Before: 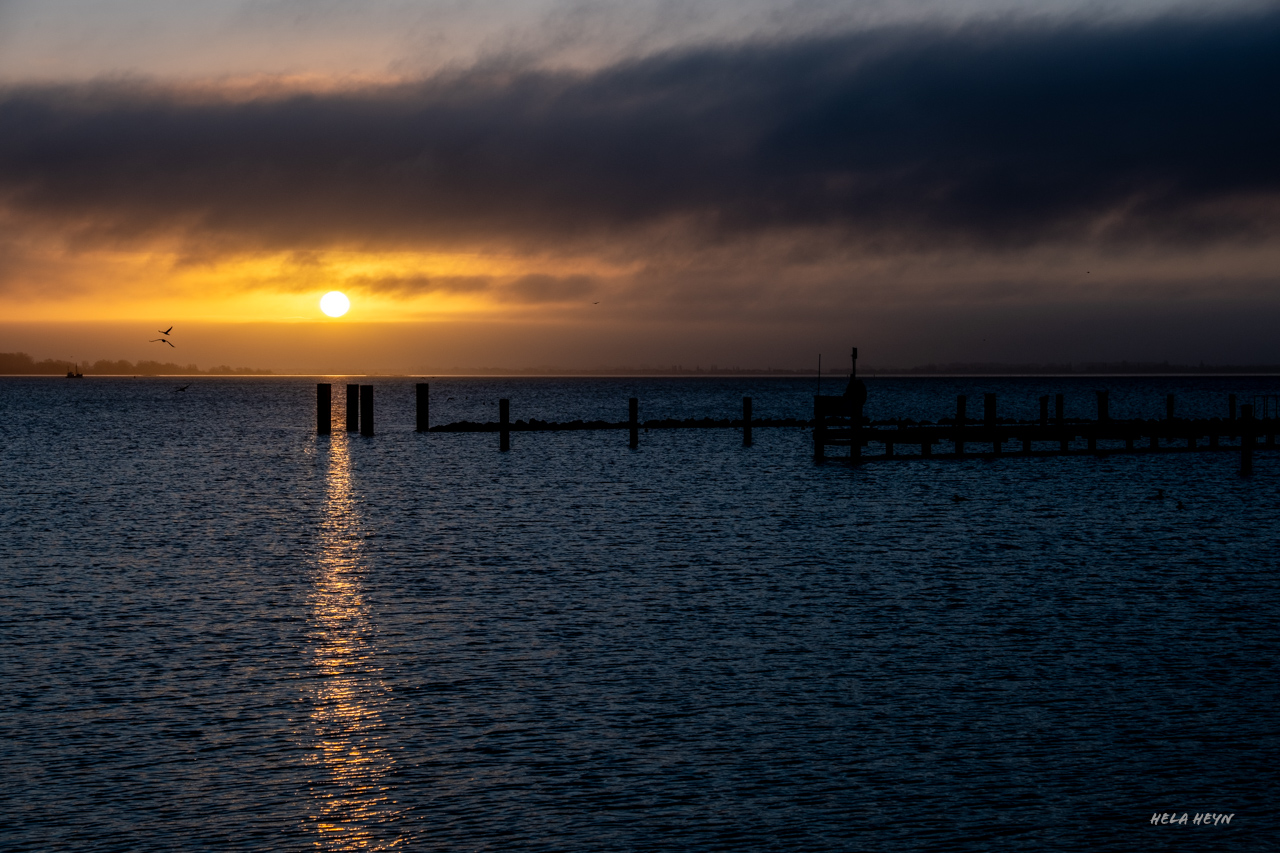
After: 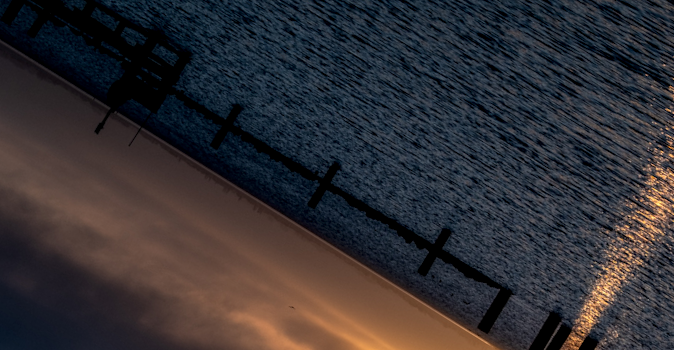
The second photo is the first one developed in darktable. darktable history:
local contrast: on, module defaults
crop and rotate: angle 148.15°, left 9.087%, top 15.591%, right 4.418%, bottom 17.065%
